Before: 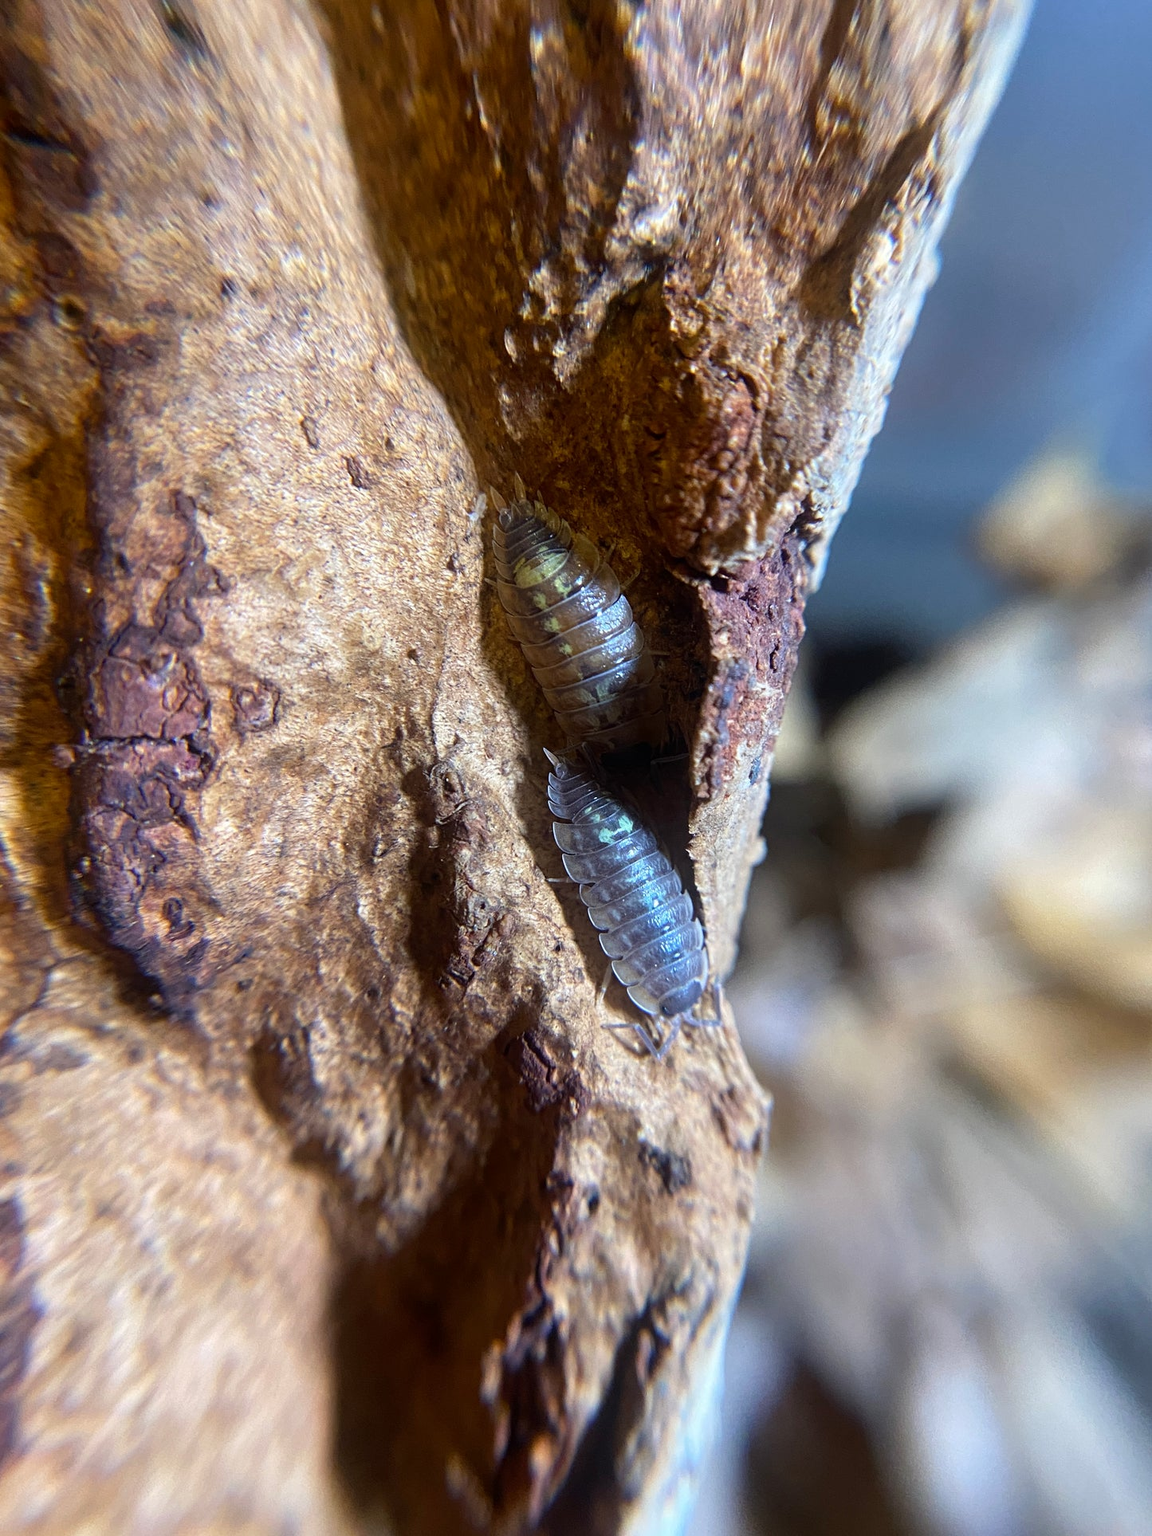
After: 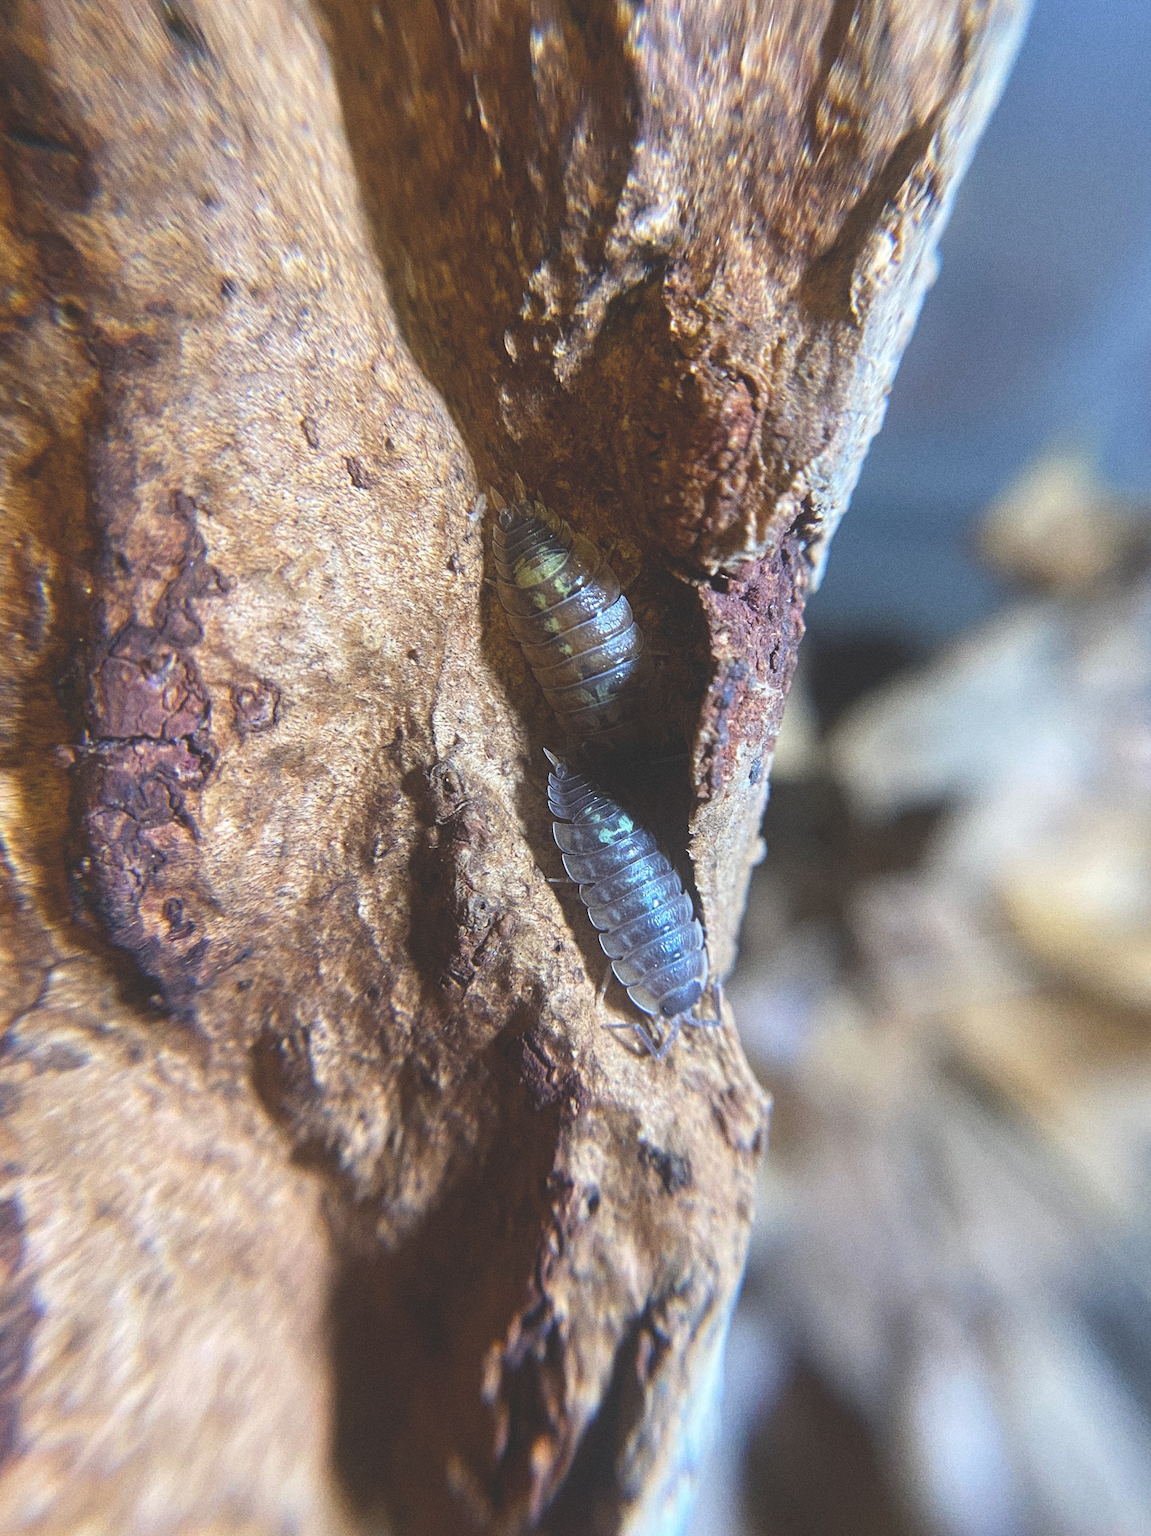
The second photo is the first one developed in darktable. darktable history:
exposure: black level correction -0.028, compensate highlight preservation false
grain: coarseness 0.09 ISO
